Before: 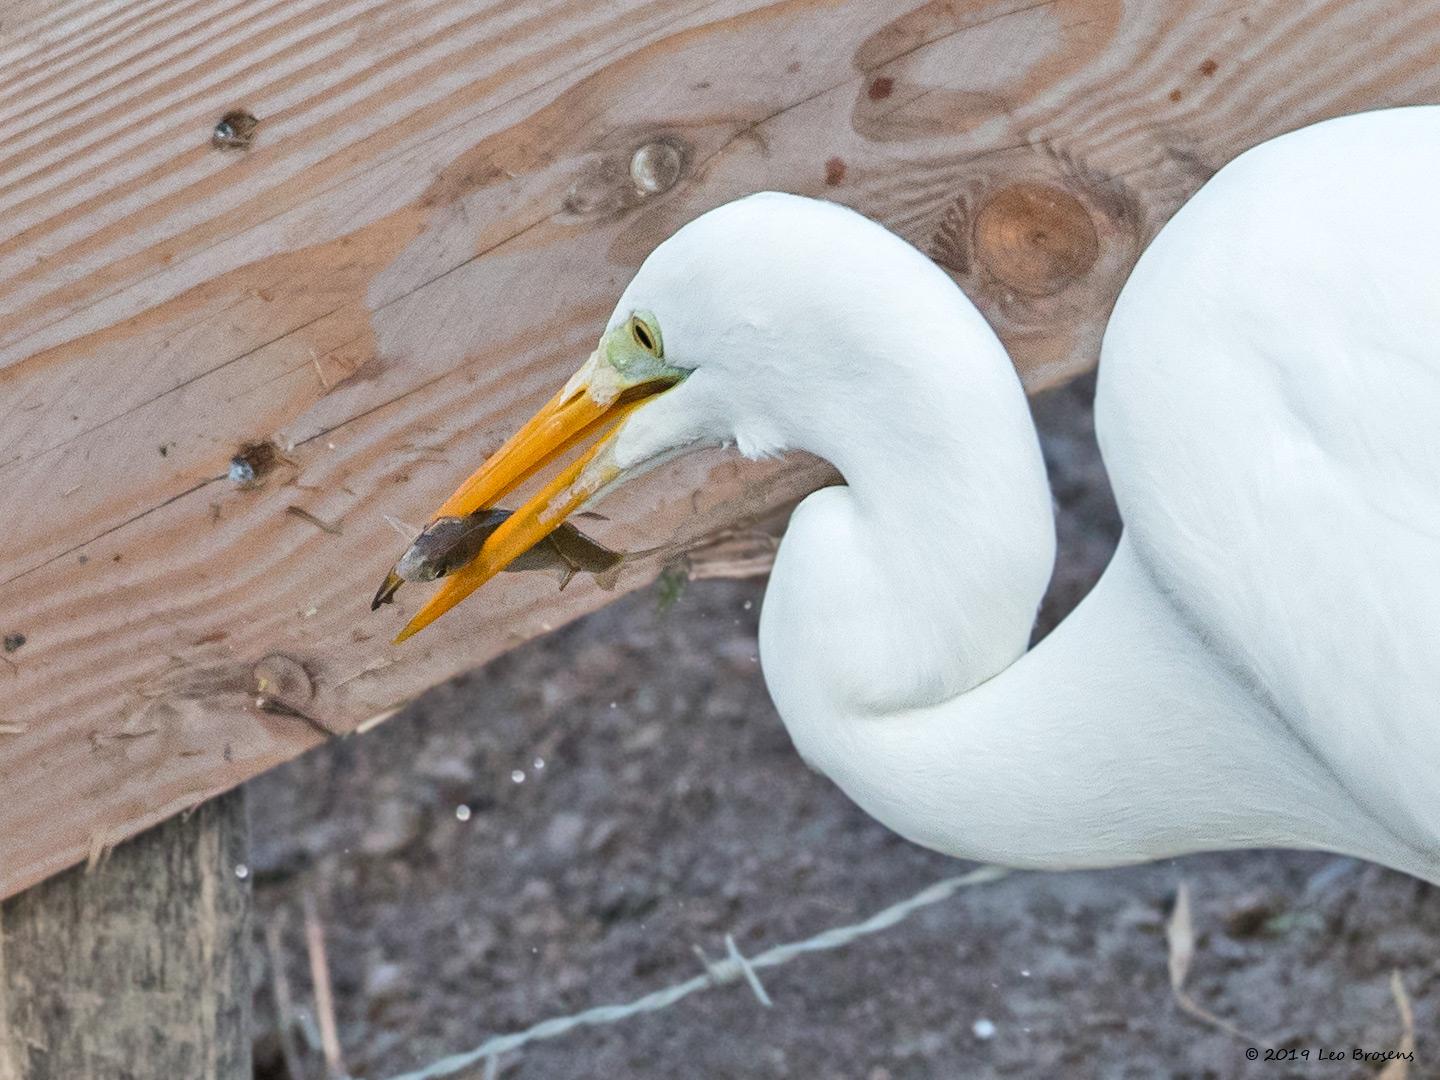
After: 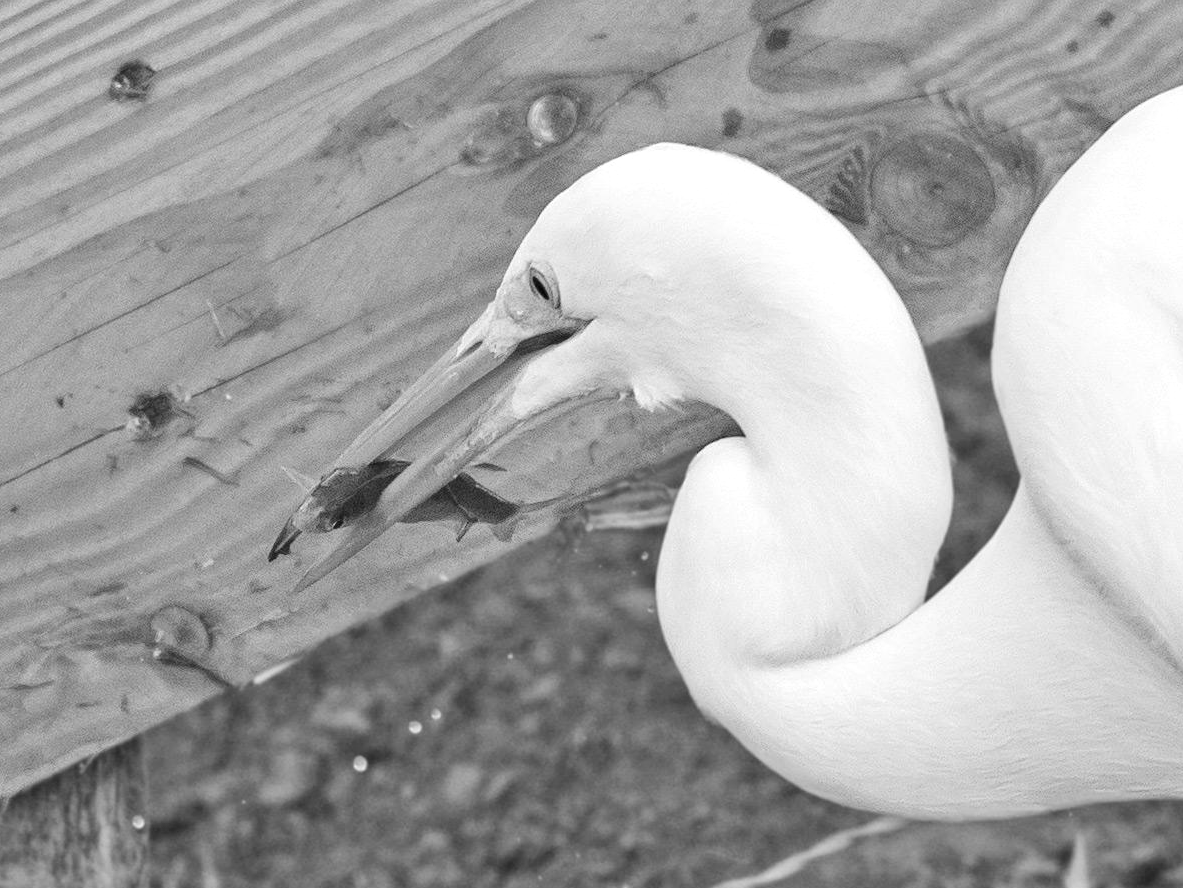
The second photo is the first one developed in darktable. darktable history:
crop and rotate: left 7.196%, top 4.574%, right 10.605%, bottom 13.178%
monochrome: a 16.01, b -2.65, highlights 0.52
exposure: exposure 0.161 EV, compensate highlight preservation false
